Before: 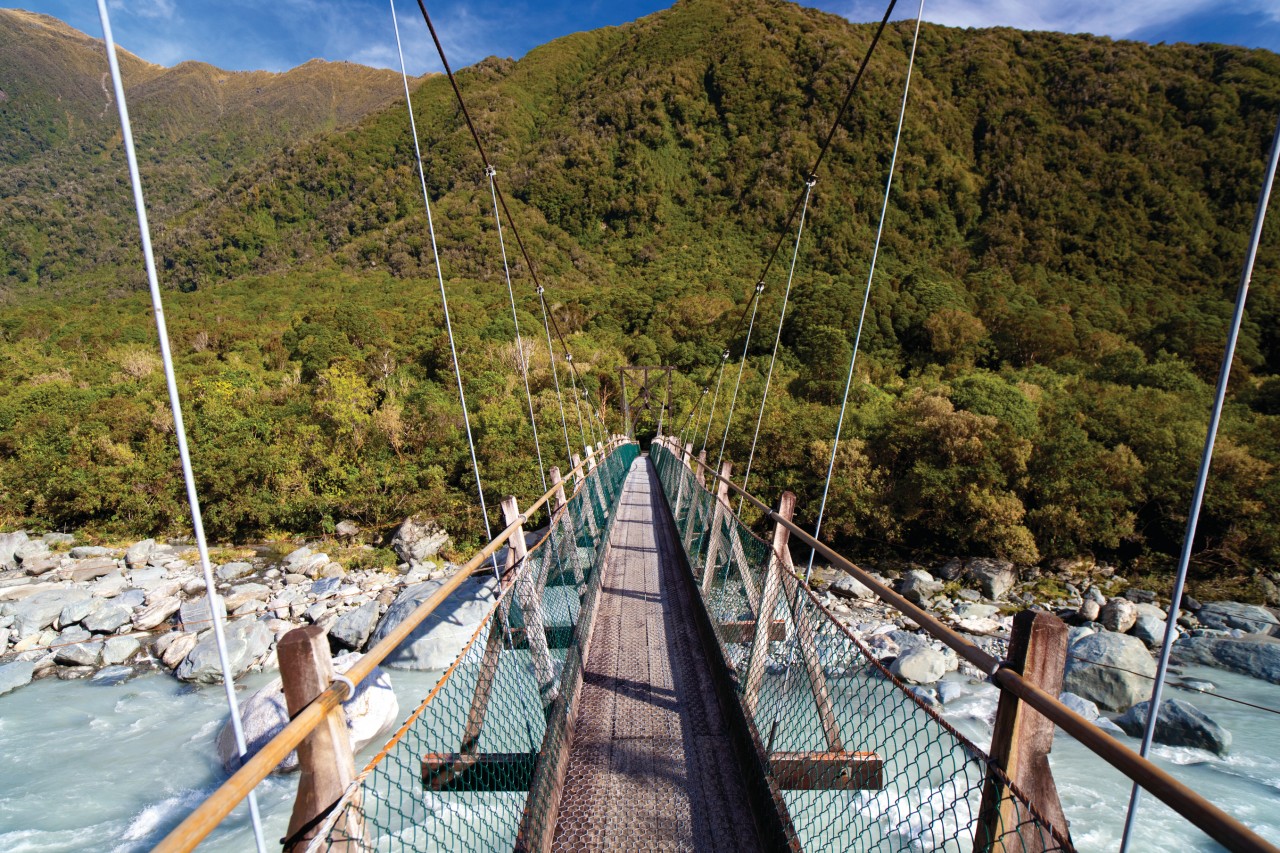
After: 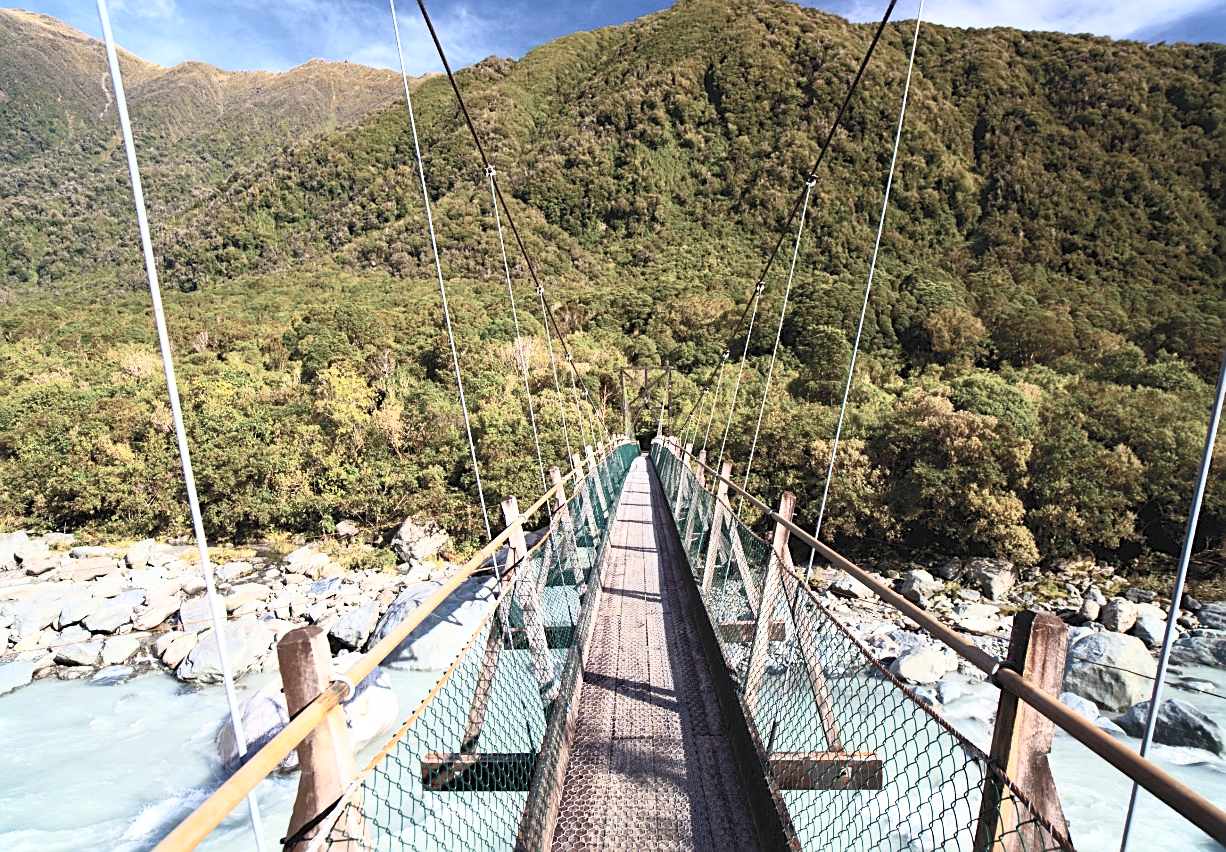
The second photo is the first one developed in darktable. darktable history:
contrast brightness saturation: contrast 0.435, brightness 0.553, saturation -0.191
crop: right 4.183%, bottom 0.044%
sharpen: on, module defaults
tone equalizer: on, module defaults
shadows and highlights: shadows 25.04, highlights -24.76
